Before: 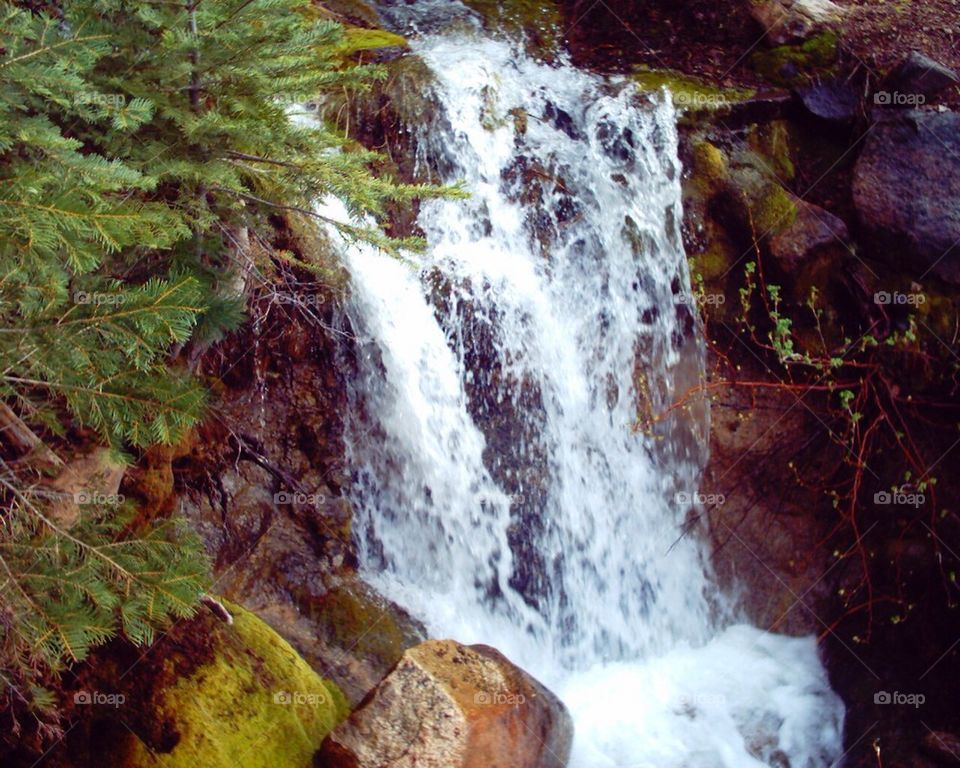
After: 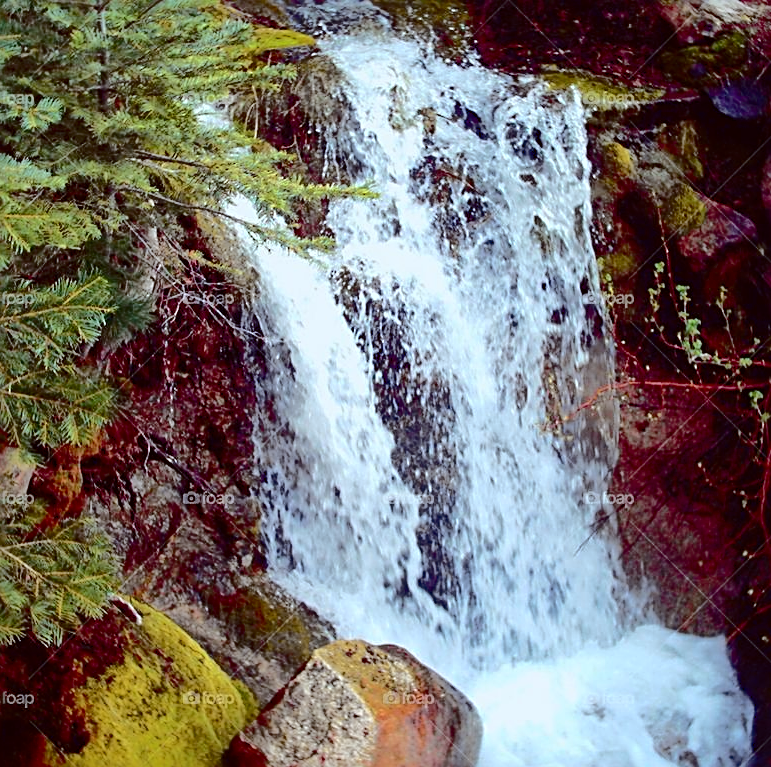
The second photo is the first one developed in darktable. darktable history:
color correction: highlights a* -3.65, highlights b* -7.03, shadows a* 3.01, shadows b* 5.46
sharpen: radius 2.591, amount 0.701
shadows and highlights: on, module defaults
crop and rotate: left 9.514%, right 10.156%
tone curve: curves: ch0 [(0, 0) (0.094, 0.039) (0.243, 0.155) (0.411, 0.482) (0.479, 0.583) (0.654, 0.742) (0.793, 0.851) (0.994, 0.974)]; ch1 [(0, 0) (0.161, 0.092) (0.35, 0.33) (0.392, 0.392) (0.456, 0.456) (0.505, 0.502) (0.537, 0.518) (0.553, 0.53) (0.573, 0.569) (0.718, 0.718) (1, 1)]; ch2 [(0, 0) (0.346, 0.362) (0.411, 0.412) (0.502, 0.502) (0.531, 0.521) (0.576, 0.553) (0.615, 0.621) (1, 1)], color space Lab, independent channels, preserve colors none
